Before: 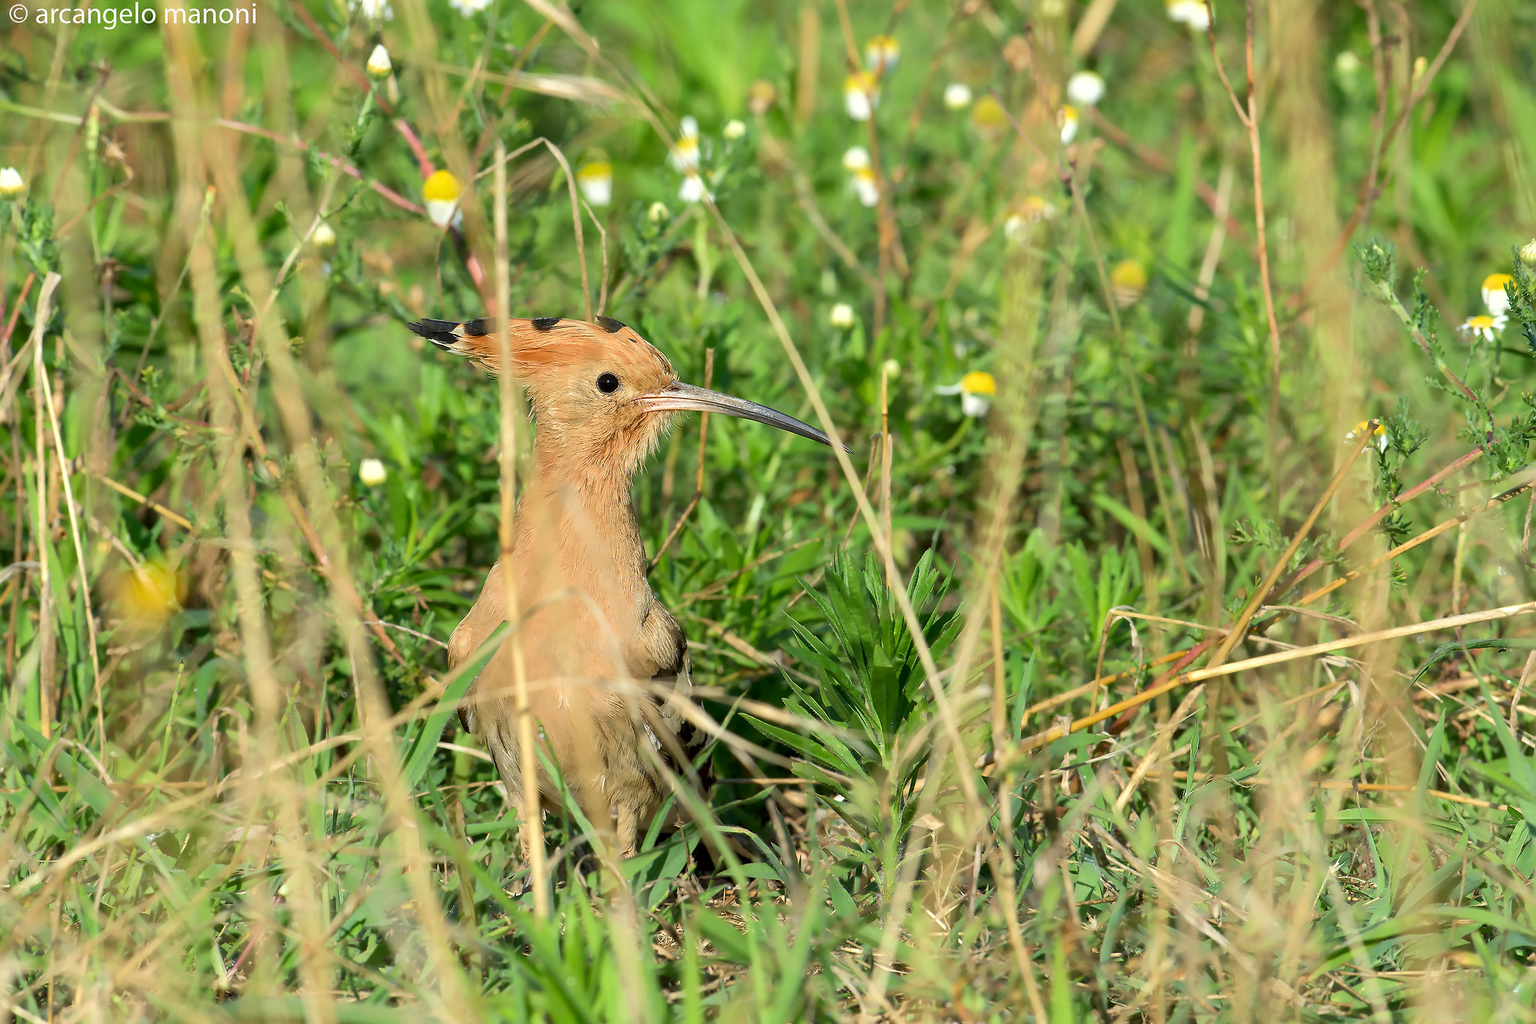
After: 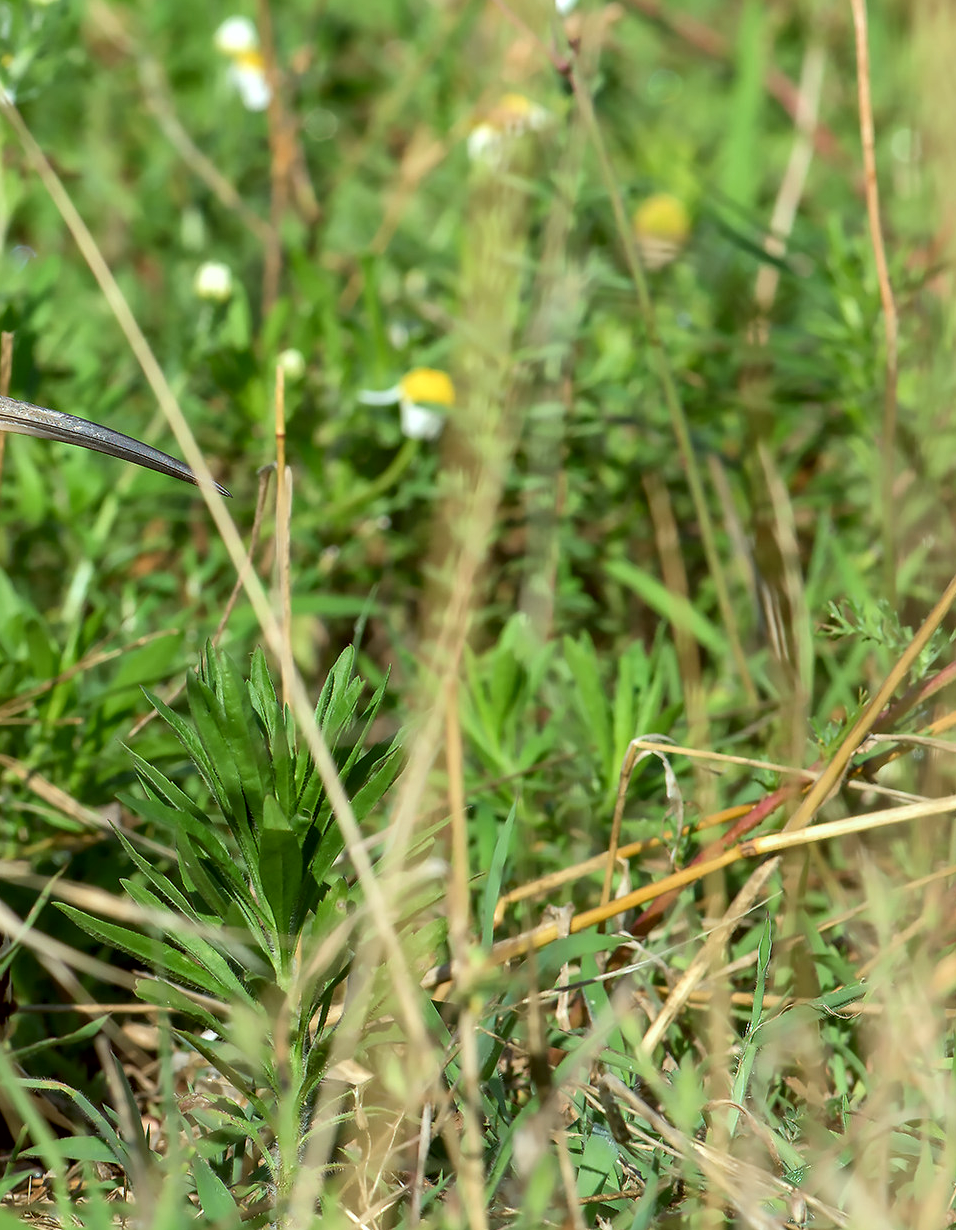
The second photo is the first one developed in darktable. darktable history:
exposure: exposure -0.042 EV, compensate exposure bias true, compensate highlight preservation false
local contrast: on, module defaults
crop: left 45.928%, top 13.3%, right 14.227%, bottom 9.799%
color calibration: illuminant same as pipeline (D50), adaptation XYZ, x 0.346, y 0.358, temperature 5003.42 K, saturation algorithm version 1 (2020)
color correction: highlights a* -3.52, highlights b* -6.55, shadows a* 2.95, shadows b* 5.69
